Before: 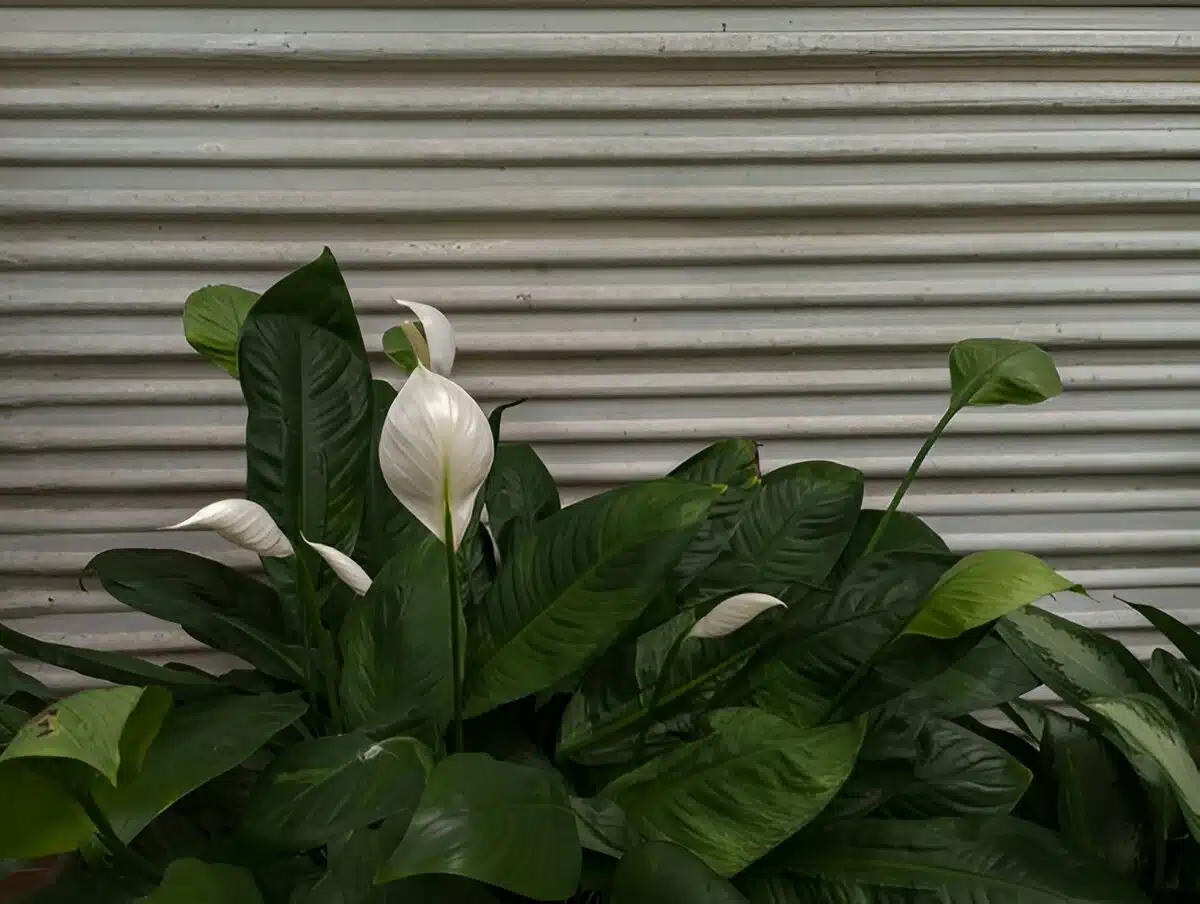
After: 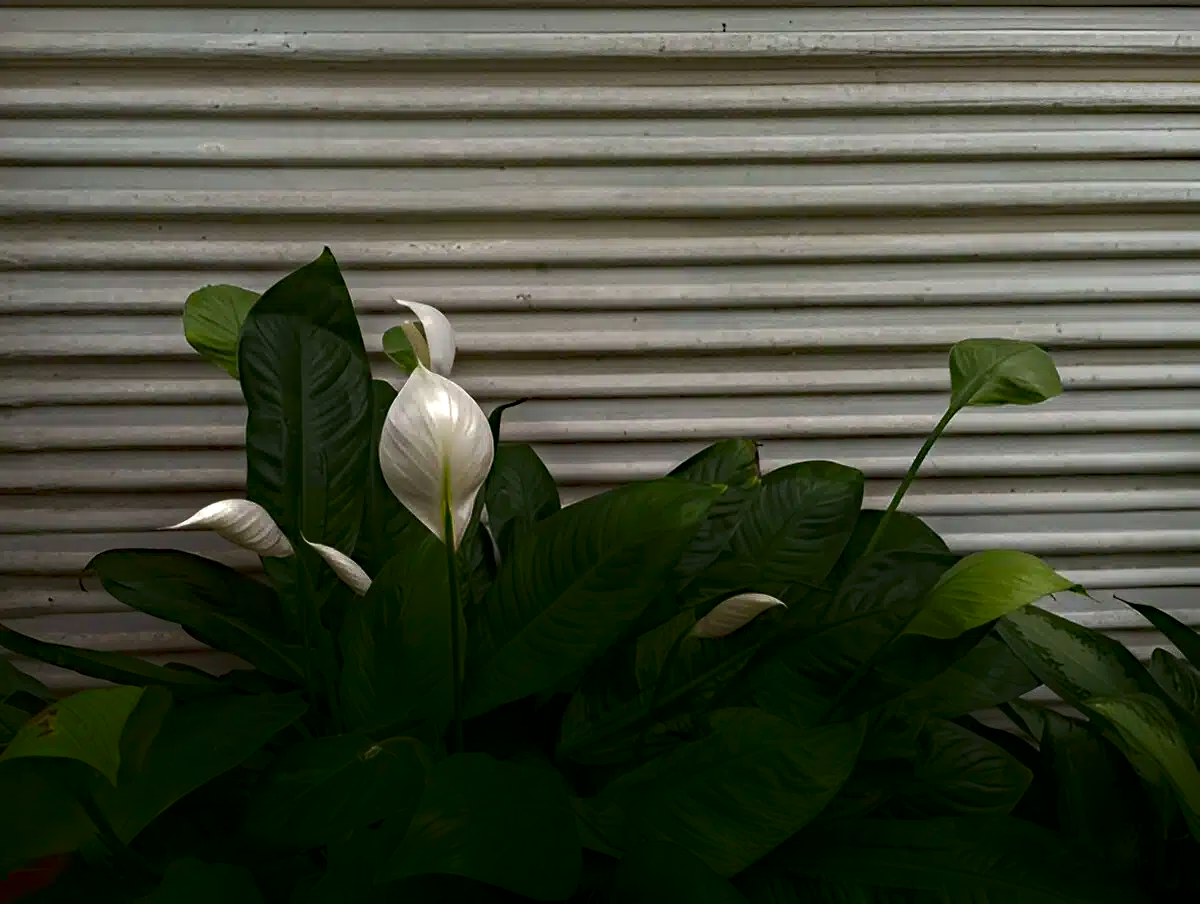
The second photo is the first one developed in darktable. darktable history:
contrast brightness saturation: saturation -0.068
shadows and highlights: shadows -71.76, highlights 34.82, soften with gaussian
haze removal: strength 0.295, distance 0.244, compatibility mode true, adaptive false
